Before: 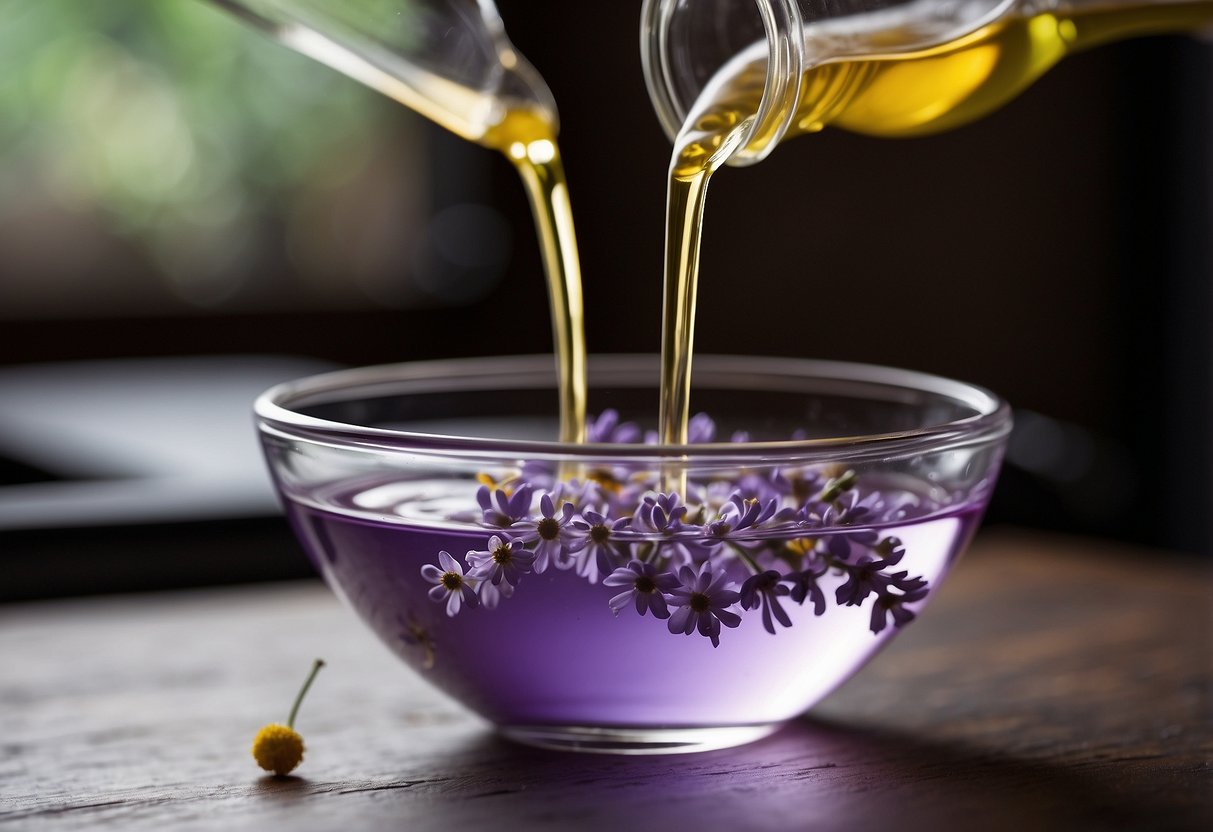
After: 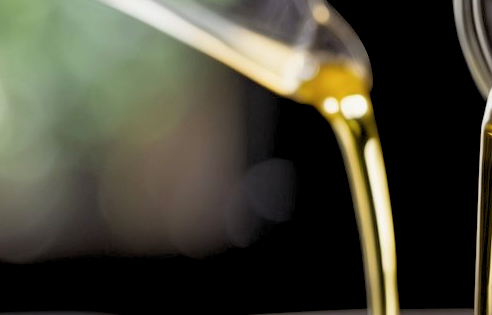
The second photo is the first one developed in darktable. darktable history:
rgb levels: levels [[0.013, 0.434, 0.89], [0, 0.5, 1], [0, 0.5, 1]]
color balance rgb: contrast -10%
crop: left 15.452%, top 5.459%, right 43.956%, bottom 56.62%
